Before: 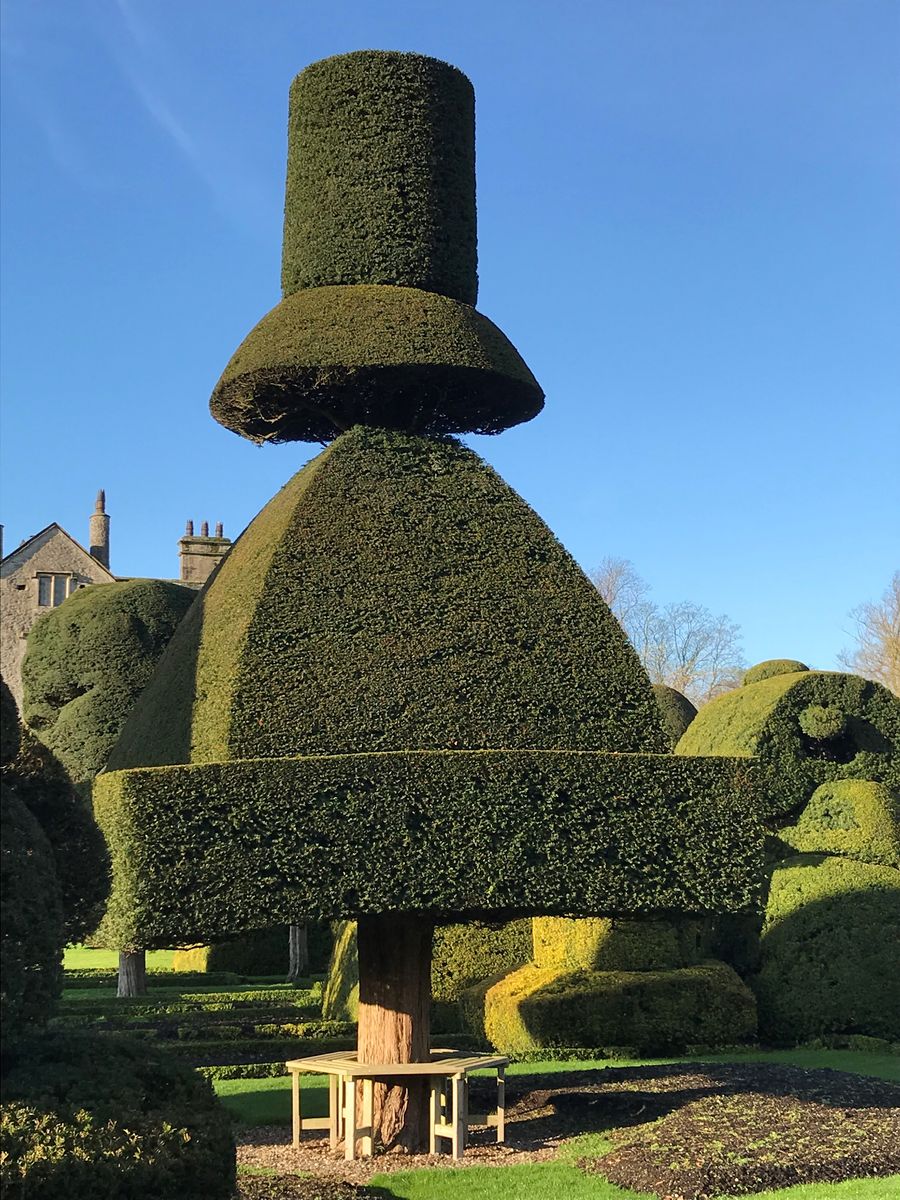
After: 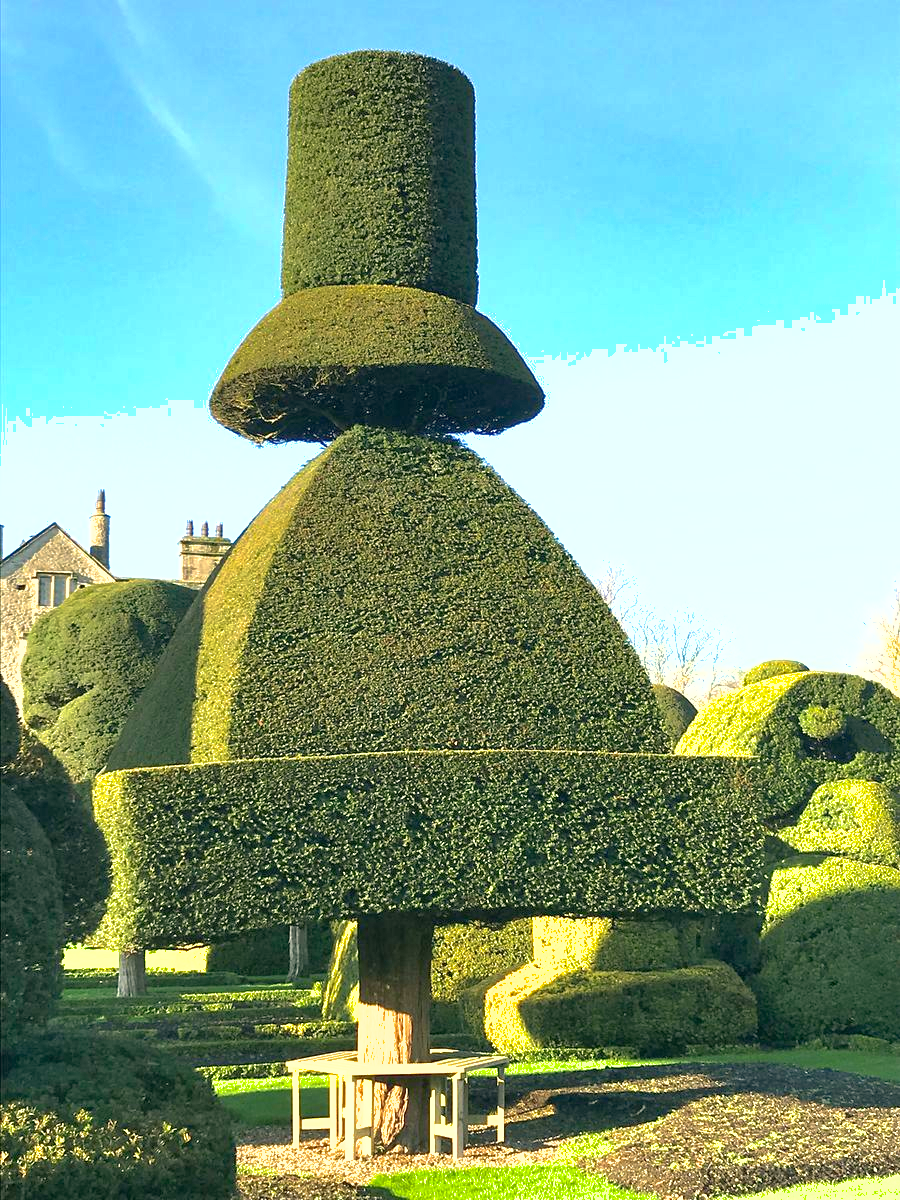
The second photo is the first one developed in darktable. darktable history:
shadows and highlights: on, module defaults
exposure: black level correction 0, exposure 1.379 EV, compensate exposure bias true, compensate highlight preservation false
color correction: highlights a* -0.482, highlights b* 9.48, shadows a* -9.48, shadows b* 0.803
